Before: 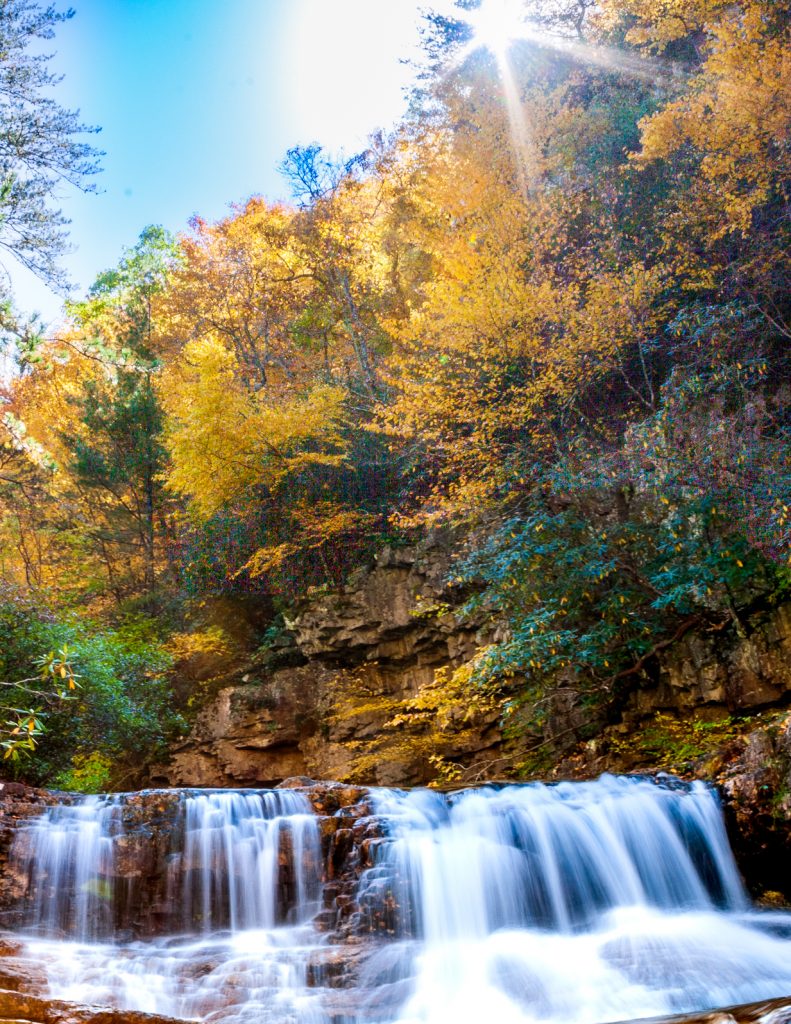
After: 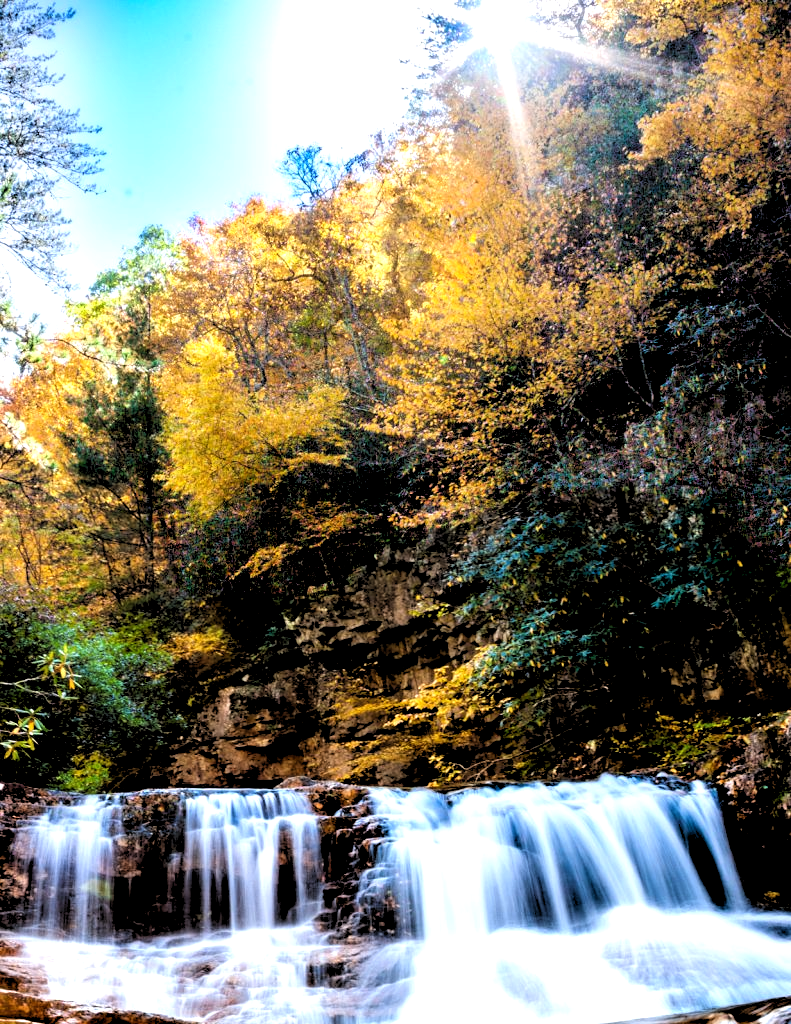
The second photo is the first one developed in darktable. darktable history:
tone equalizer: -8 EV -0.417 EV, -7 EV -0.389 EV, -6 EV -0.333 EV, -5 EV -0.222 EV, -3 EV 0.222 EV, -2 EV 0.333 EV, -1 EV 0.389 EV, +0 EV 0.417 EV, edges refinement/feathering 500, mask exposure compensation -1.57 EV, preserve details no
rgb levels: levels [[0.034, 0.472, 0.904], [0, 0.5, 1], [0, 0.5, 1]]
